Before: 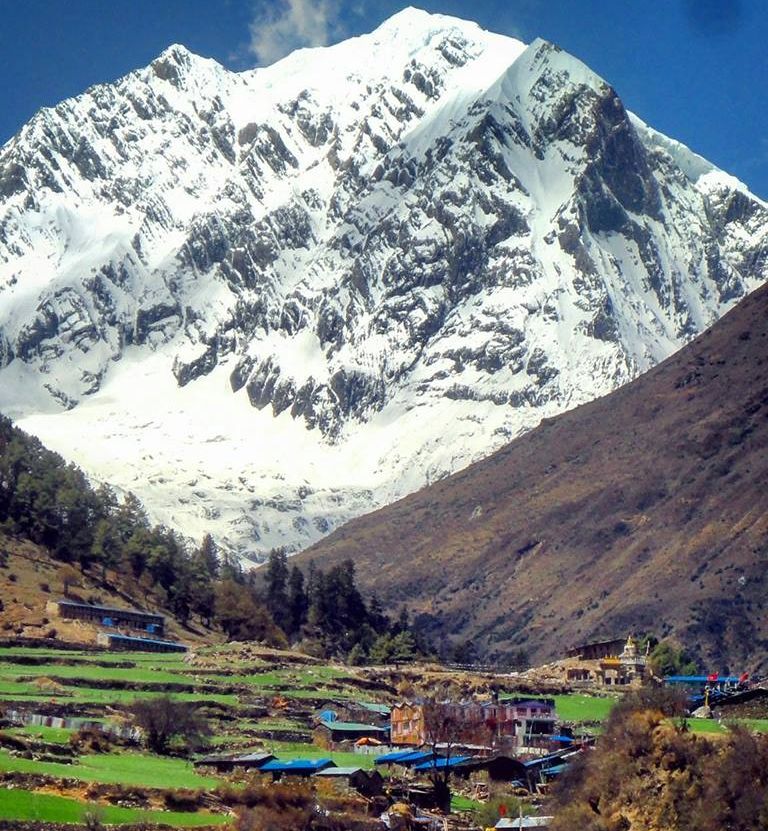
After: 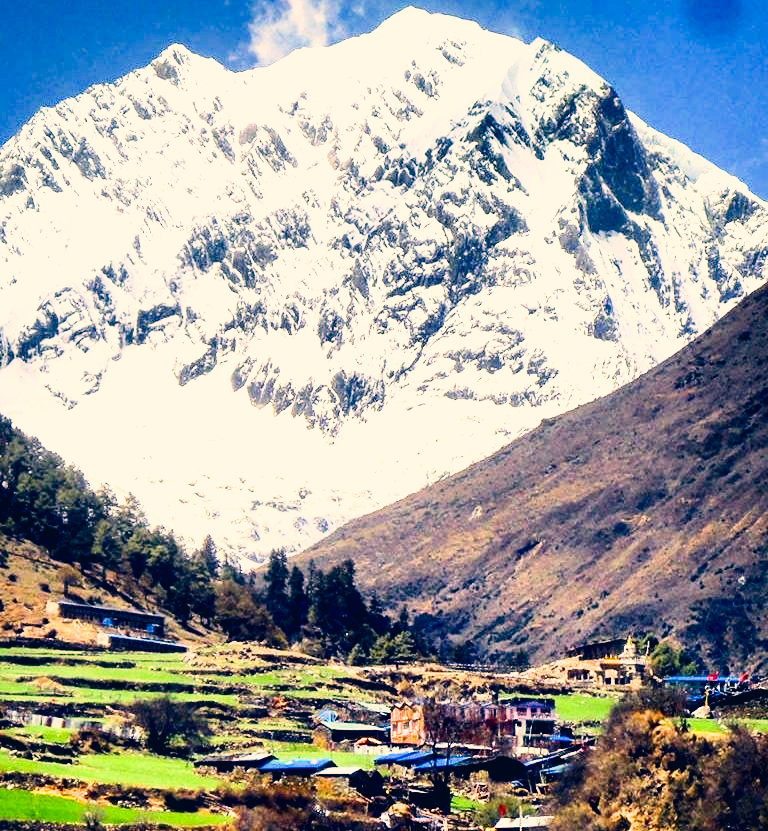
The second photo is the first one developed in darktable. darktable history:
filmic rgb: black relative exposure -5.07 EV, white relative exposure 3.19 EV, threshold 2.97 EV, hardness 3.42, contrast 1.186, highlights saturation mix -29.98%, enable highlight reconstruction true
exposure: black level correction 0, exposure 1.409 EV, compensate exposure bias true, compensate highlight preservation false
color correction: highlights a* 10.29, highlights b* 13.97, shadows a* -9.55, shadows b* -15.04
contrast brightness saturation: contrast 0.194, brightness -0.223, saturation 0.114
